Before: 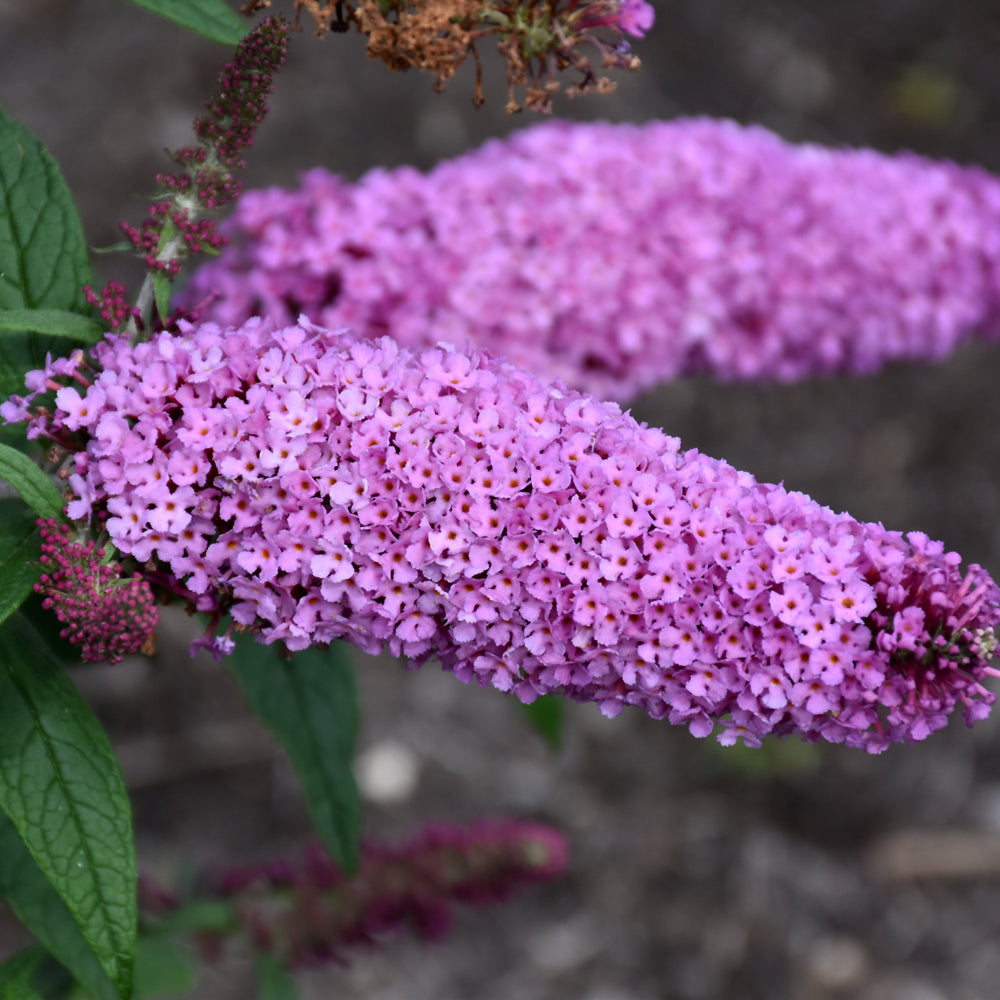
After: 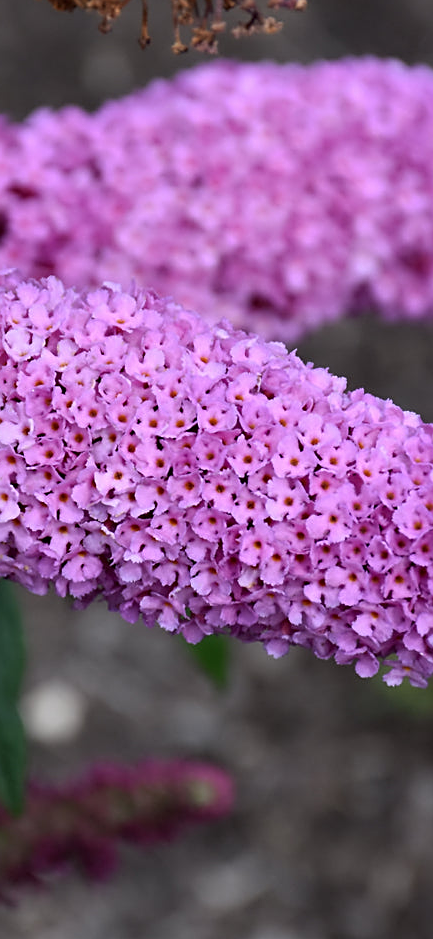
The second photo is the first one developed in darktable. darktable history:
sharpen: on, module defaults
exposure: compensate highlight preservation false
crop: left 33.452%, top 6.025%, right 23.155%
